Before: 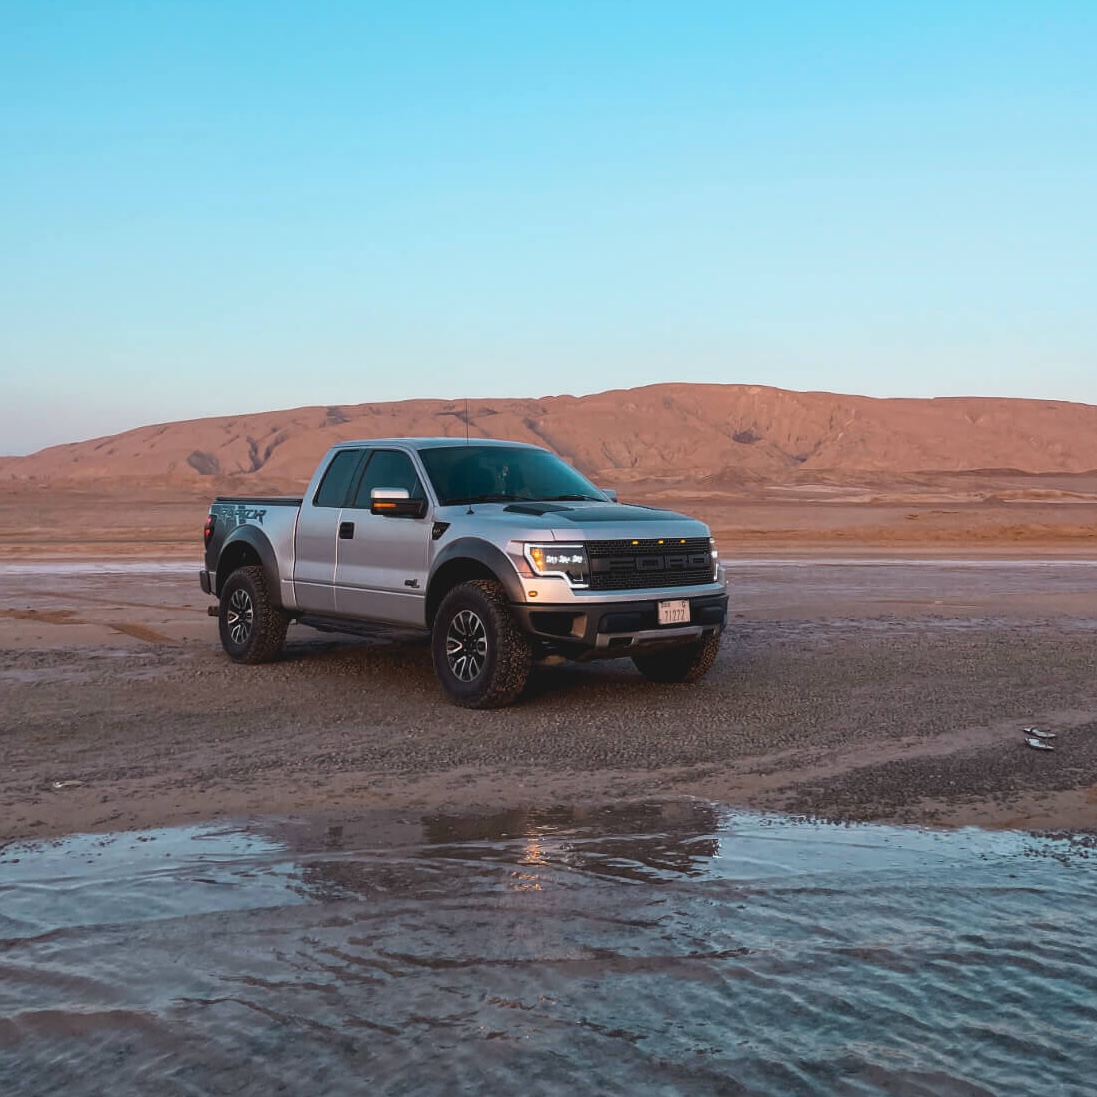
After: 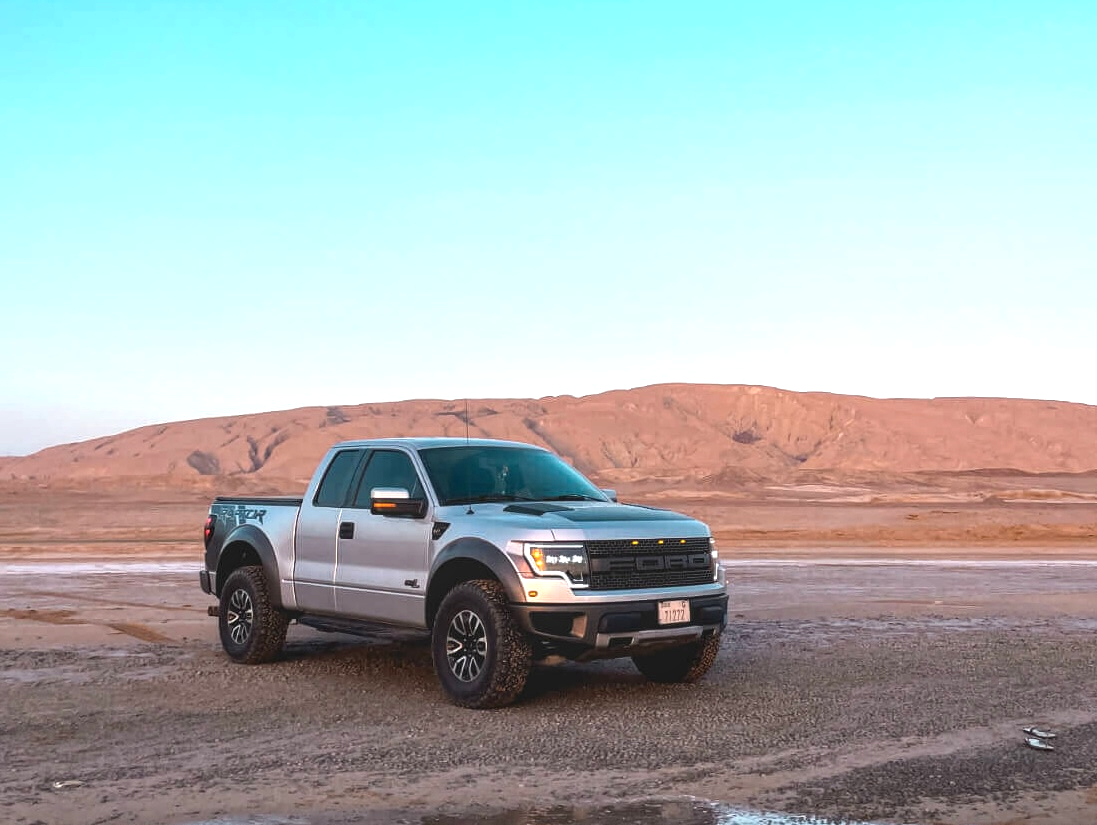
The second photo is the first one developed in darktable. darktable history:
local contrast: on, module defaults
exposure: exposure 0.665 EV, compensate highlight preservation false
crop: bottom 24.706%
